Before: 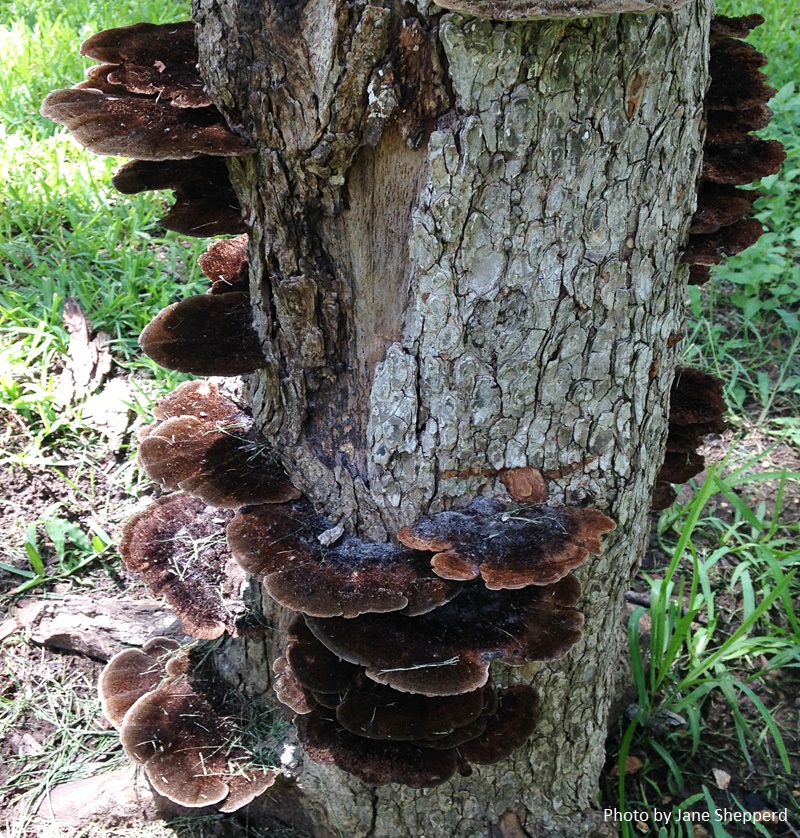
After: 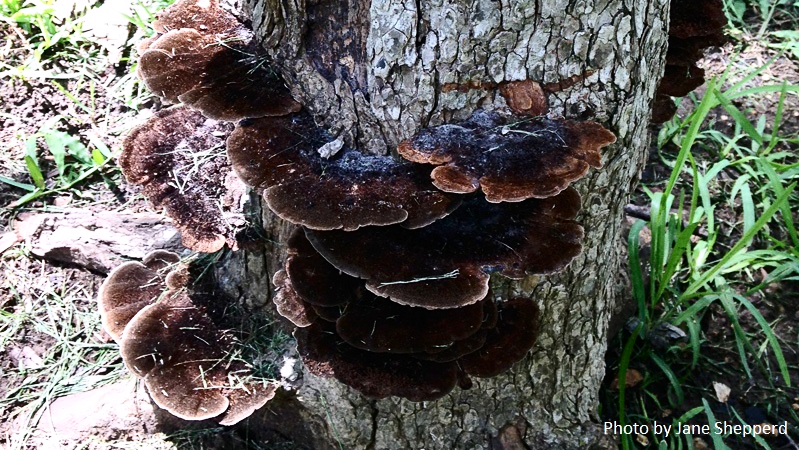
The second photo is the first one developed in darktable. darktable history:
crop and rotate: top 46.237%
contrast brightness saturation: contrast 0.28
white balance: red 1.009, blue 1.027
